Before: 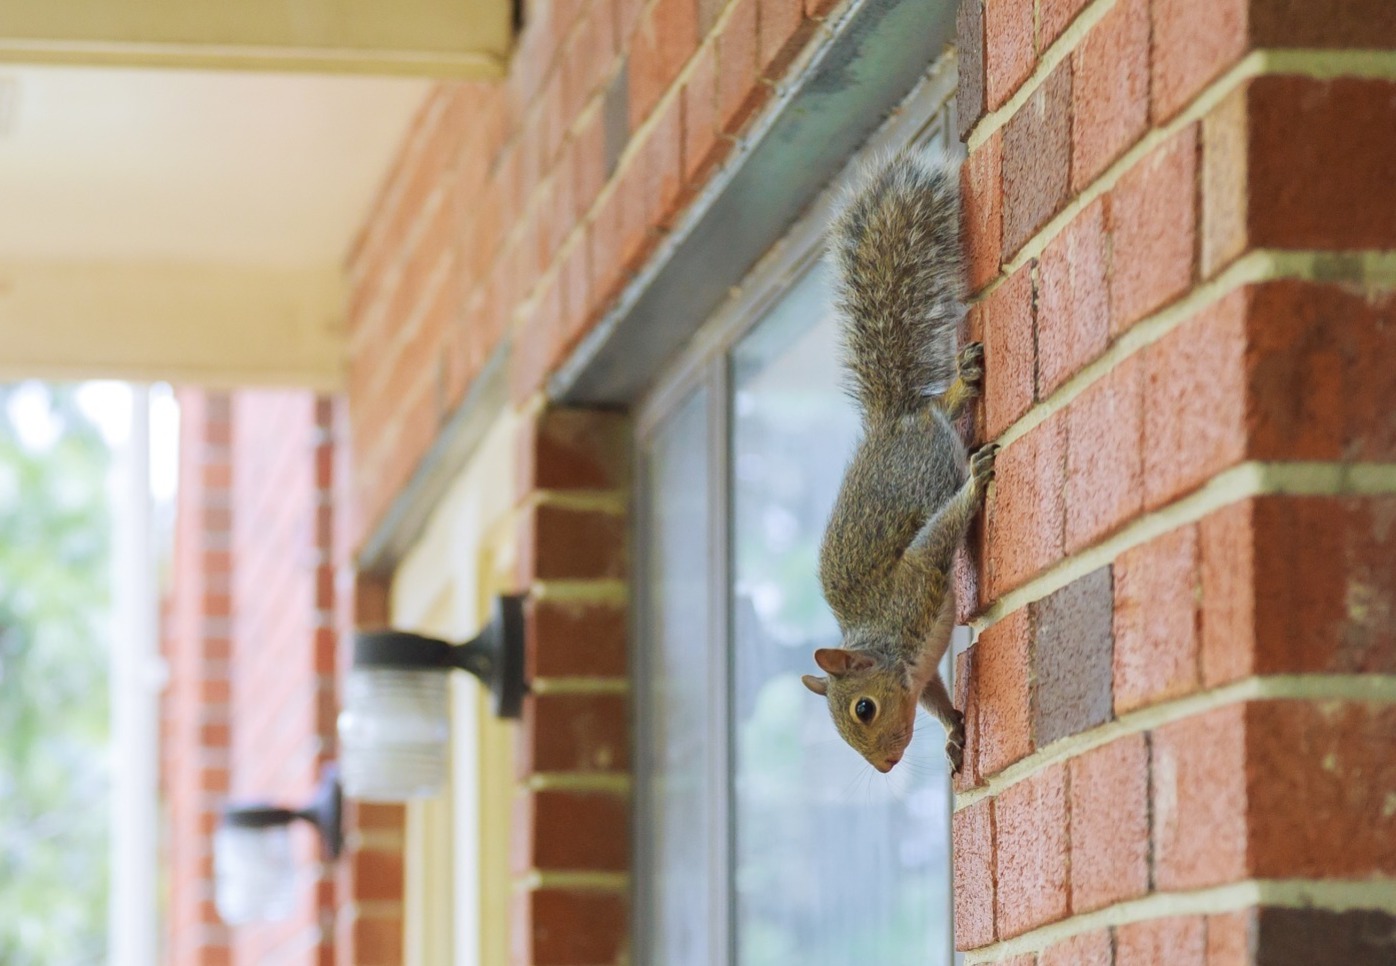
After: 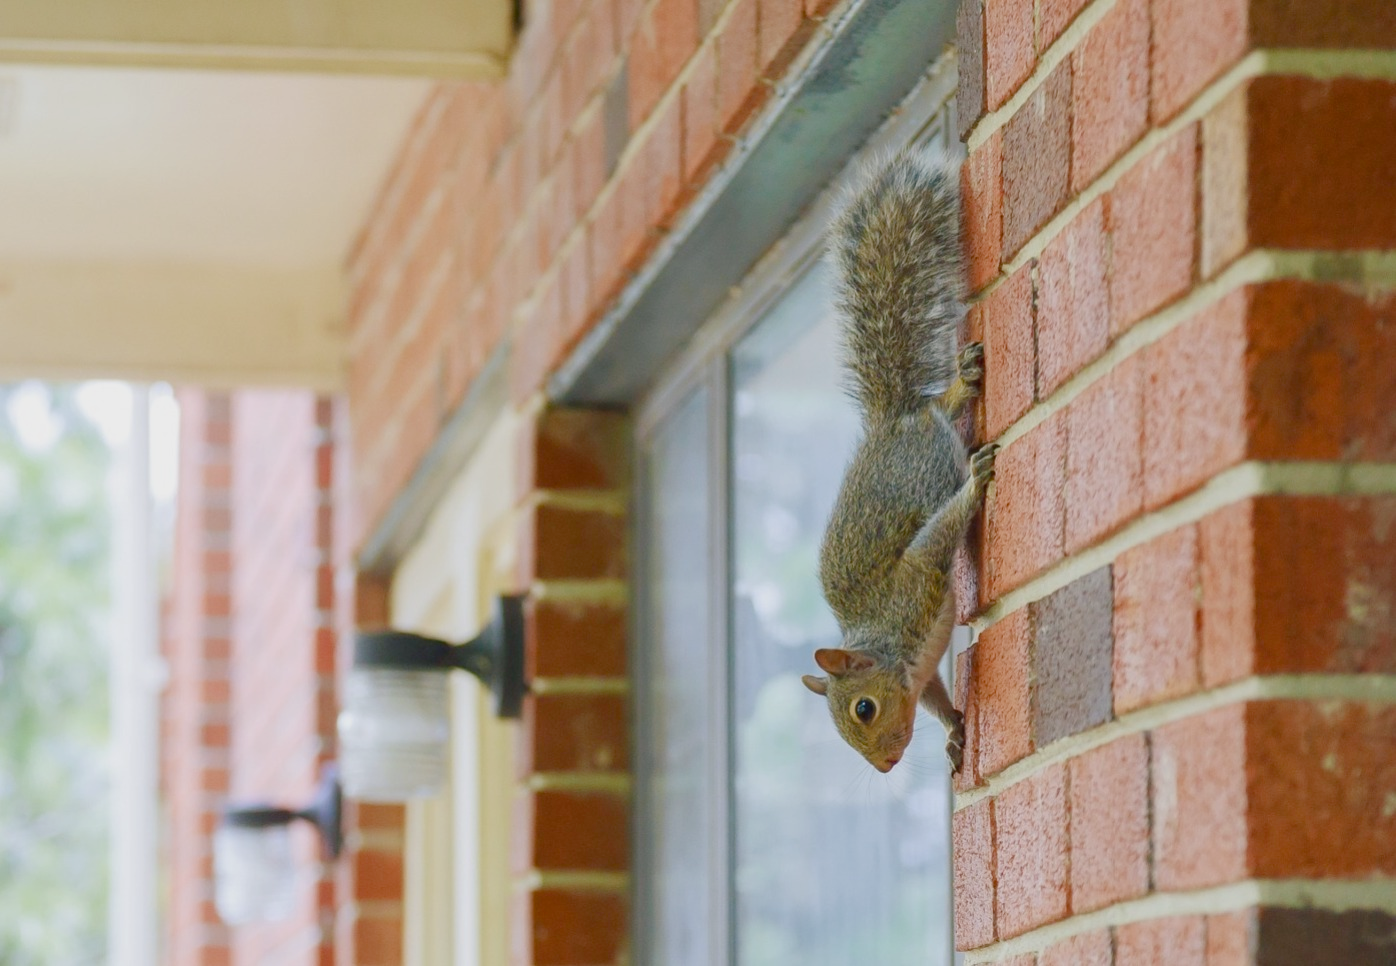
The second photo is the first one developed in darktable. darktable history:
color balance rgb: shadows lift › chroma 2.001%, shadows lift › hue 214.83°, perceptual saturation grading › global saturation 20%, perceptual saturation grading › highlights -50.53%, perceptual saturation grading › shadows 30.978%, contrast -10.593%
